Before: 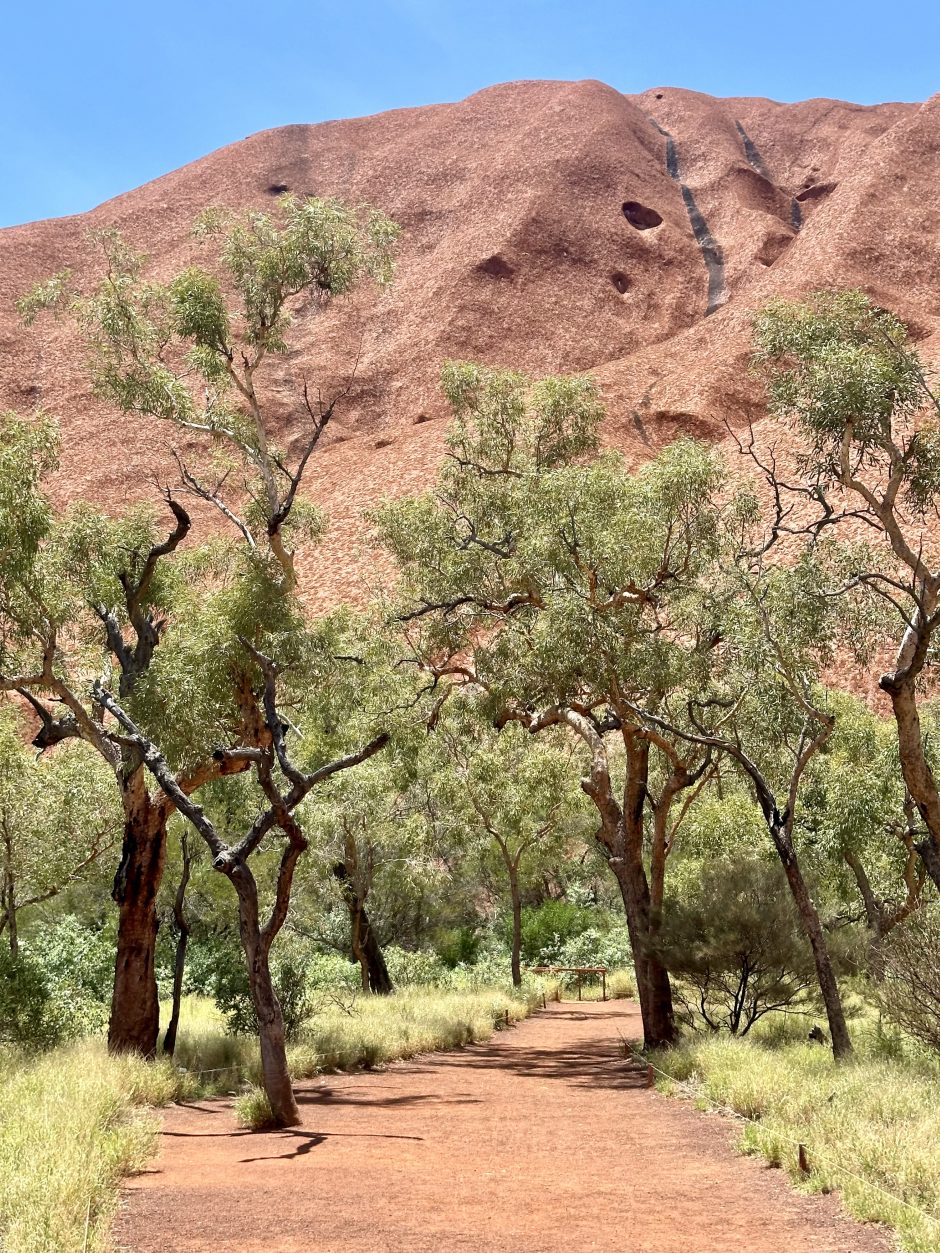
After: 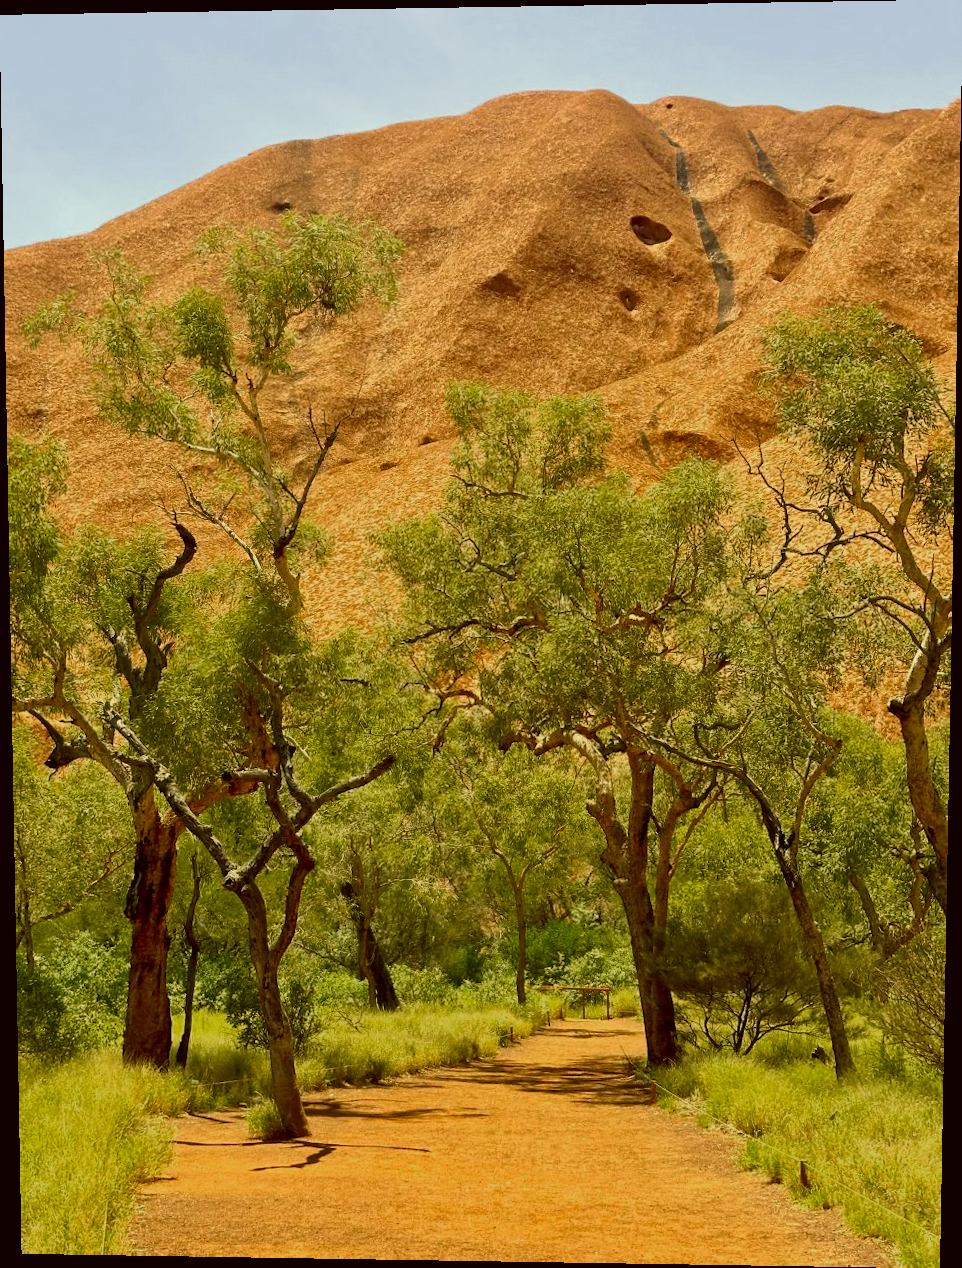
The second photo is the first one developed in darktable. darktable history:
exposure: exposure 0.258 EV, compensate highlight preservation false
color zones: curves: ch0 [(0, 0.48) (0.209, 0.398) (0.305, 0.332) (0.429, 0.493) (0.571, 0.5) (0.714, 0.5) (0.857, 0.5) (1, 0.48)]; ch1 [(0, 0.633) (0.143, 0.586) (0.286, 0.489) (0.429, 0.448) (0.571, 0.31) (0.714, 0.335) (0.857, 0.492) (1, 0.633)]; ch2 [(0, 0.448) (0.143, 0.498) (0.286, 0.5) (0.429, 0.5) (0.571, 0.5) (0.714, 0.5) (0.857, 0.5) (1, 0.448)]
color correction: highlights a* 0.162, highlights b* 29.53, shadows a* -0.162, shadows b* 21.09
rotate and perspective: lens shift (vertical) 0.048, lens shift (horizontal) -0.024, automatic cropping off
